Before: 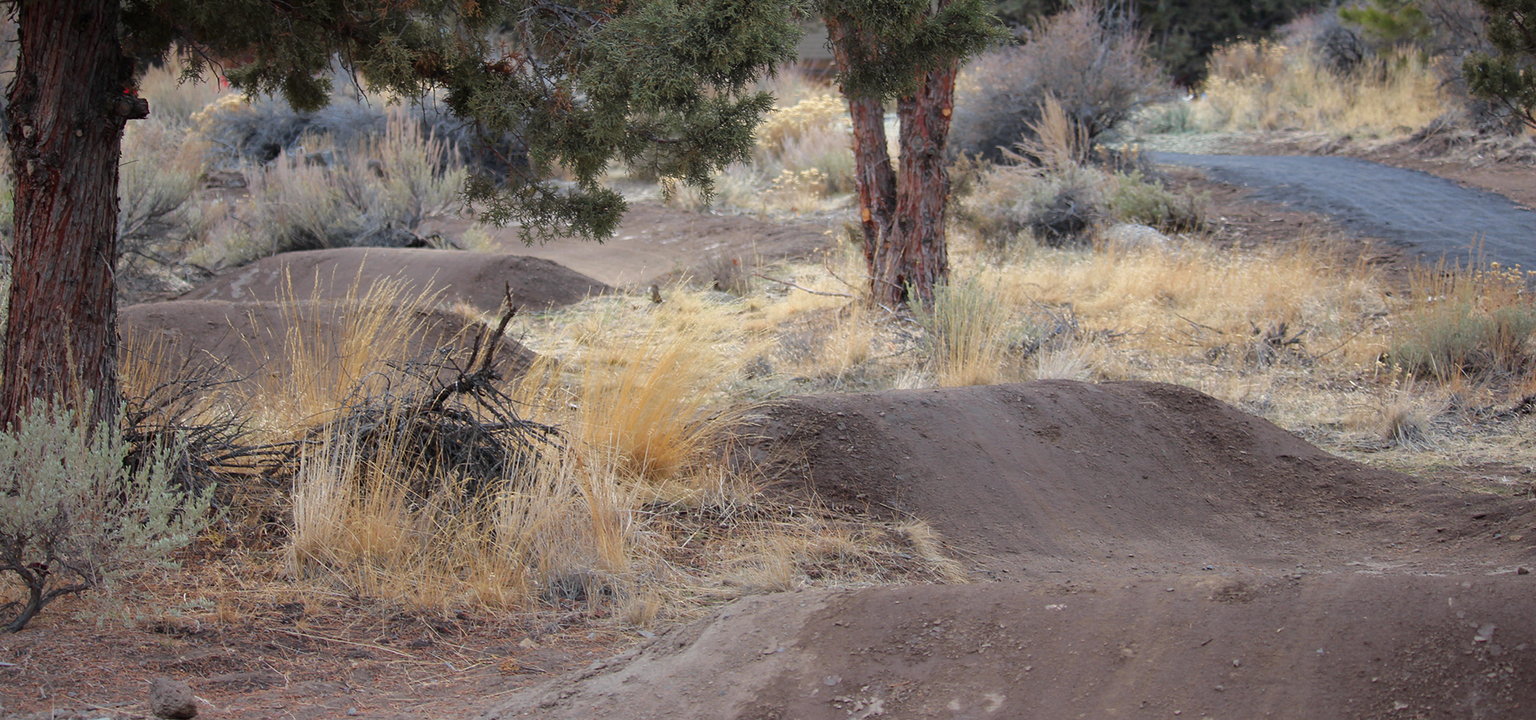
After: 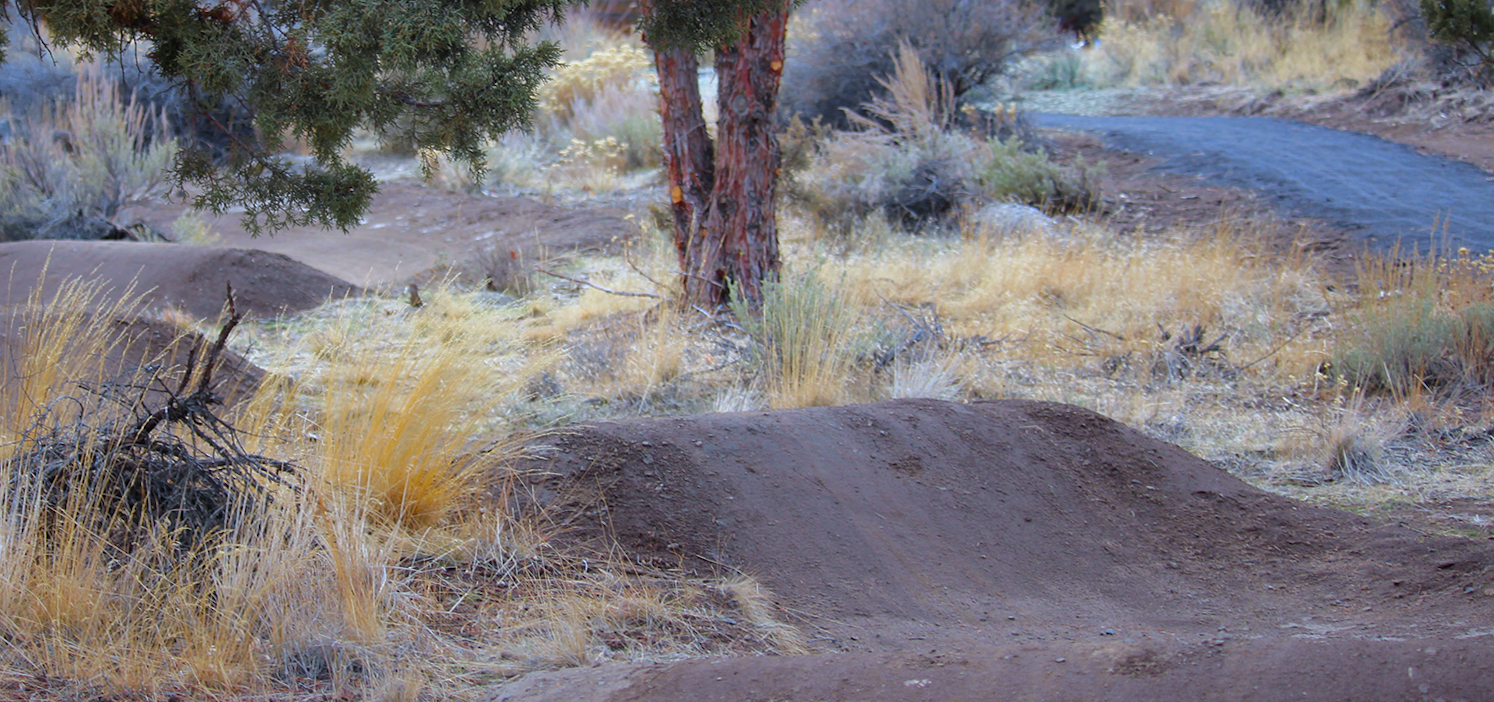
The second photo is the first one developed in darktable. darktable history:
white balance: red 0.931, blue 1.11
rotate and perspective: rotation -0.45°, automatic cropping original format, crop left 0.008, crop right 0.992, crop top 0.012, crop bottom 0.988
color balance rgb: perceptual saturation grading › global saturation 30%, global vibrance 20%
crop and rotate: left 20.74%, top 7.912%, right 0.375%, bottom 13.378%
